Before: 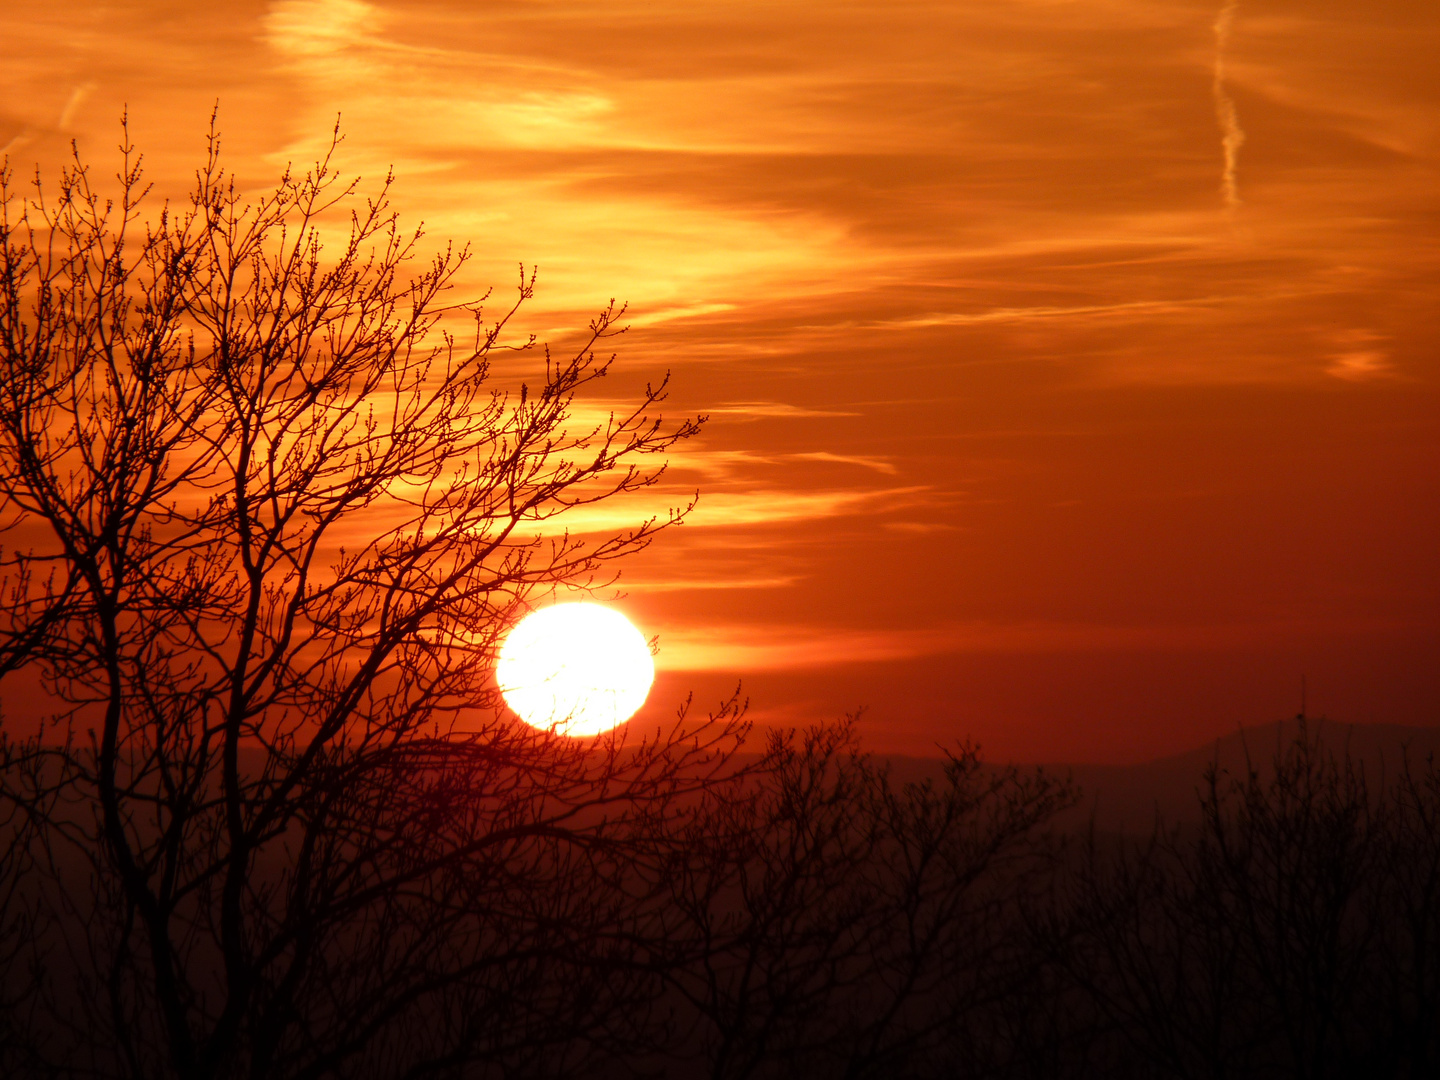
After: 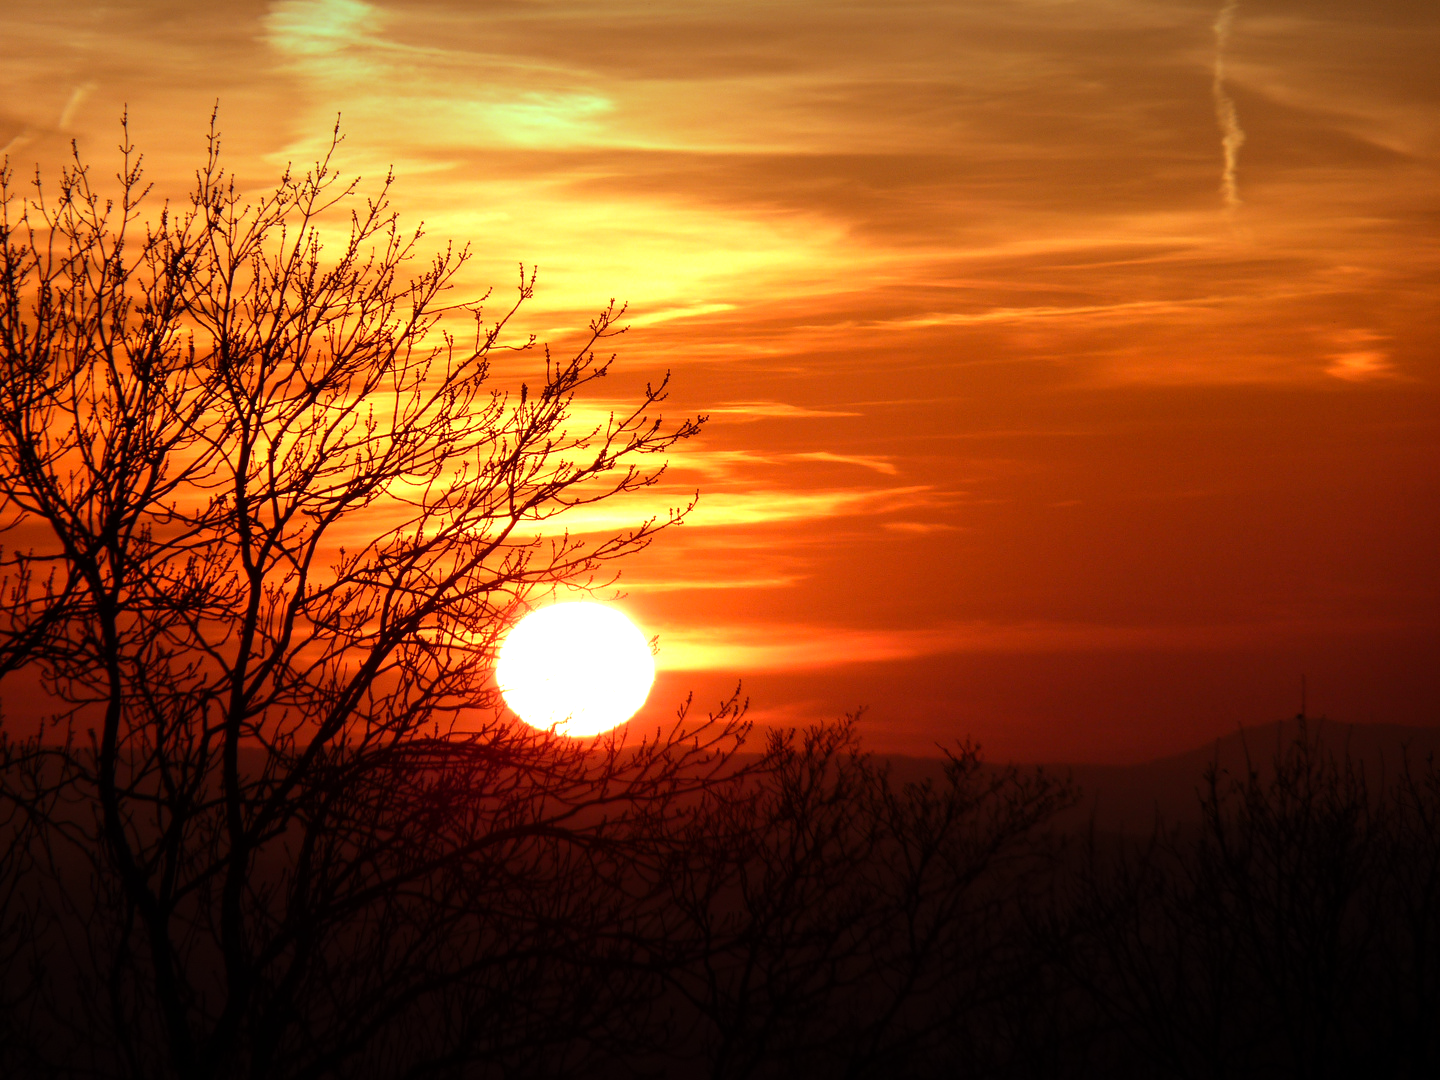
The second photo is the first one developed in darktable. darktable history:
levels: levels [0, 0.48, 0.961]
tone equalizer: -8 EV -0.75 EV, -7 EV -0.7 EV, -6 EV -0.6 EV, -5 EV -0.4 EV, -3 EV 0.4 EV, -2 EV 0.6 EV, -1 EV 0.7 EV, +0 EV 0.75 EV, edges refinement/feathering 500, mask exposure compensation -1.57 EV, preserve details no
white balance: red 0.988, blue 1.017
graduated density: density 2.02 EV, hardness 44%, rotation 0.374°, offset 8.21, hue 208.8°, saturation 97%
